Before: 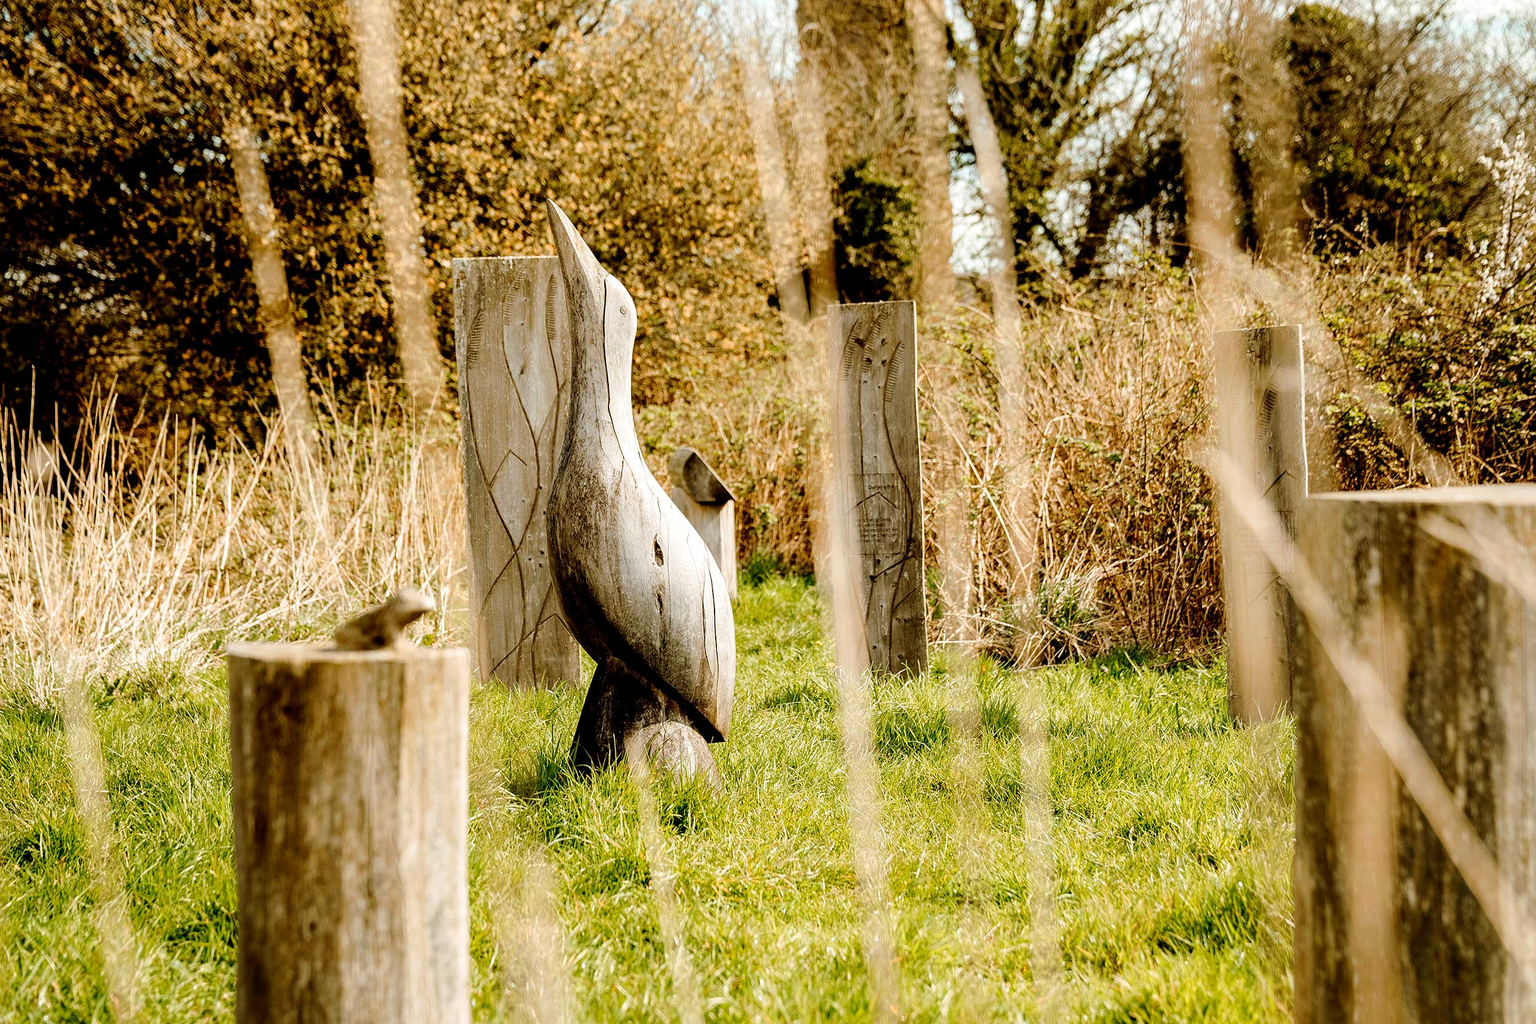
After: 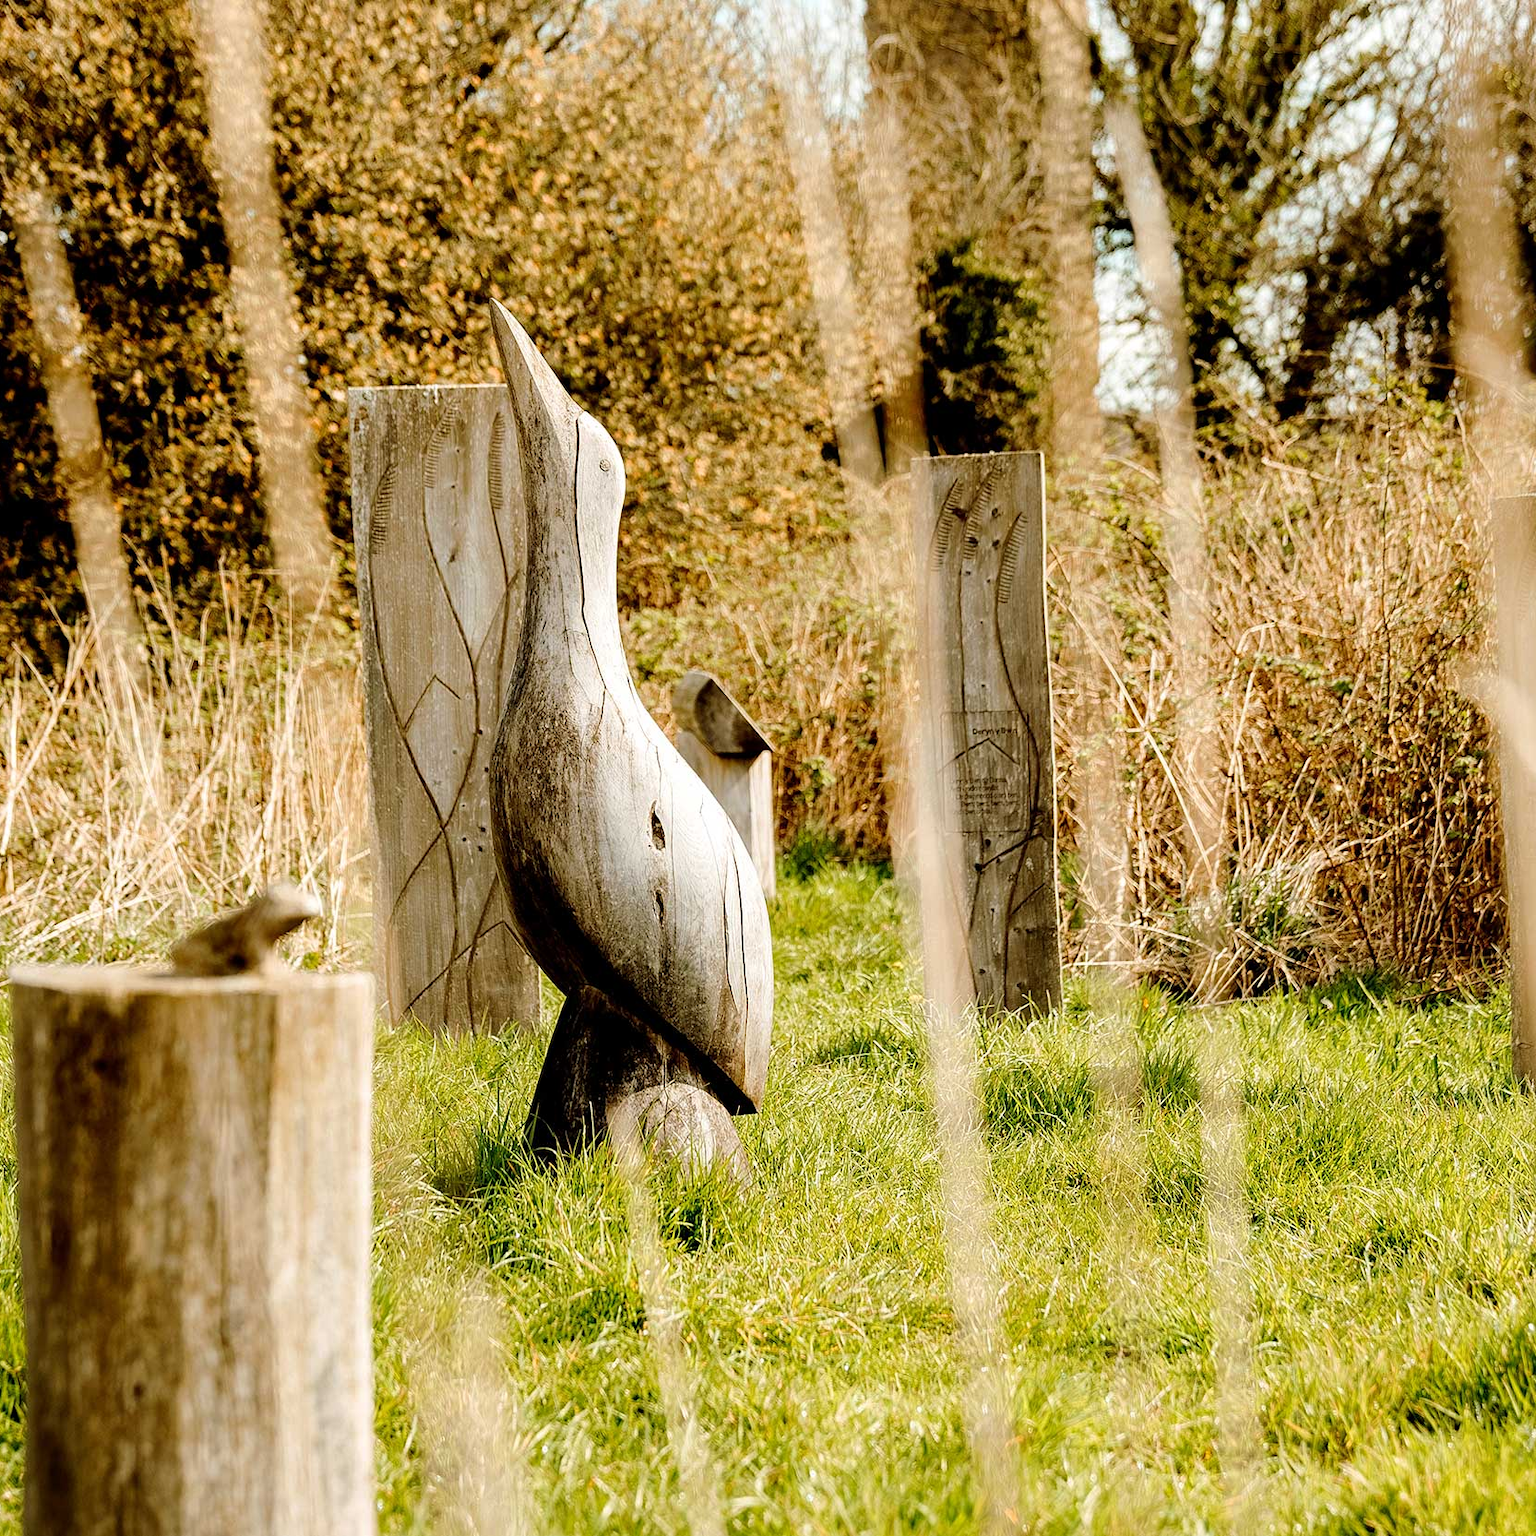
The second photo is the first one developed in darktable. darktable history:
crop and rotate: left 14.393%, right 18.99%
